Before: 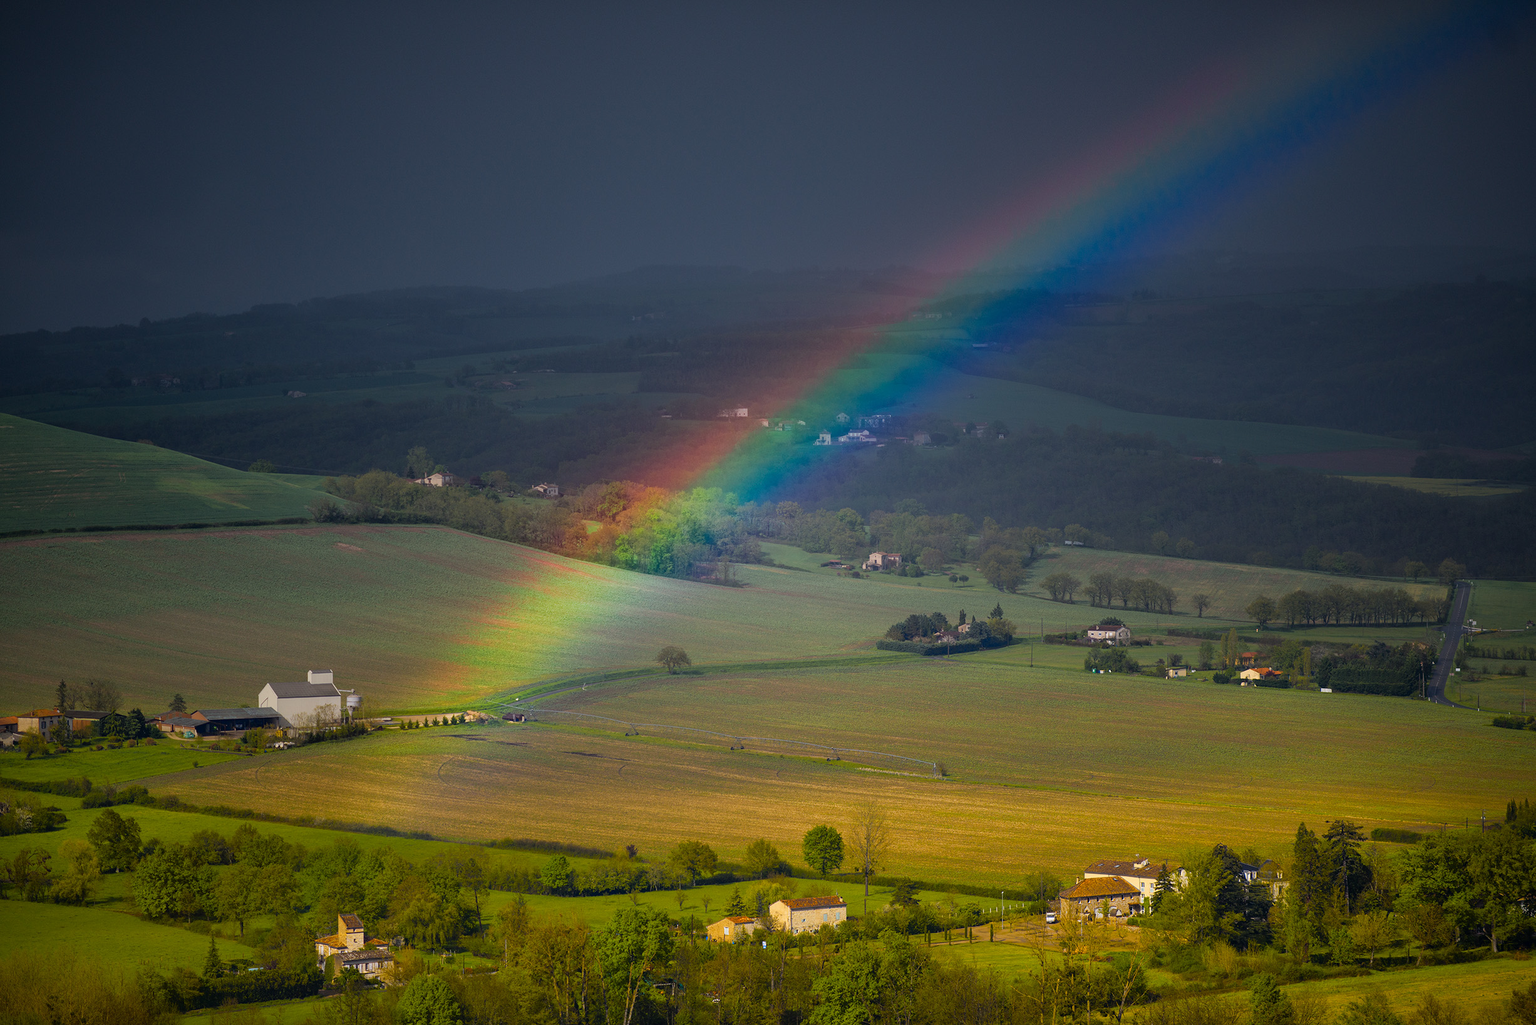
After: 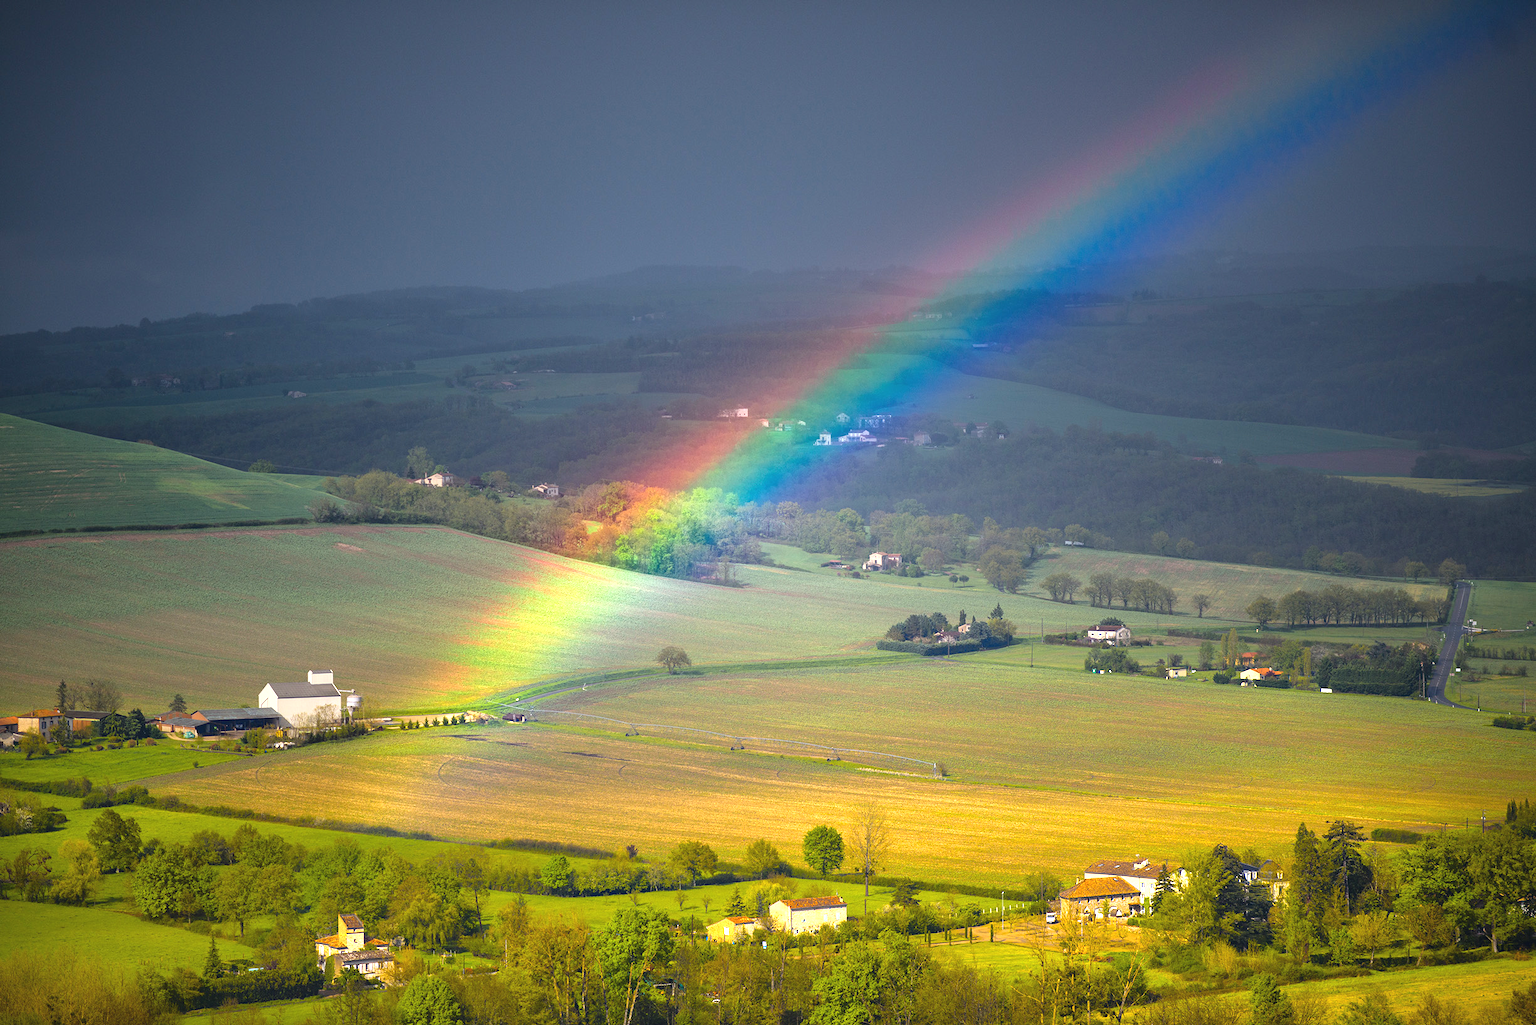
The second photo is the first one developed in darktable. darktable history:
exposure: black level correction -0.002, exposure 1.331 EV, compensate highlight preservation false
